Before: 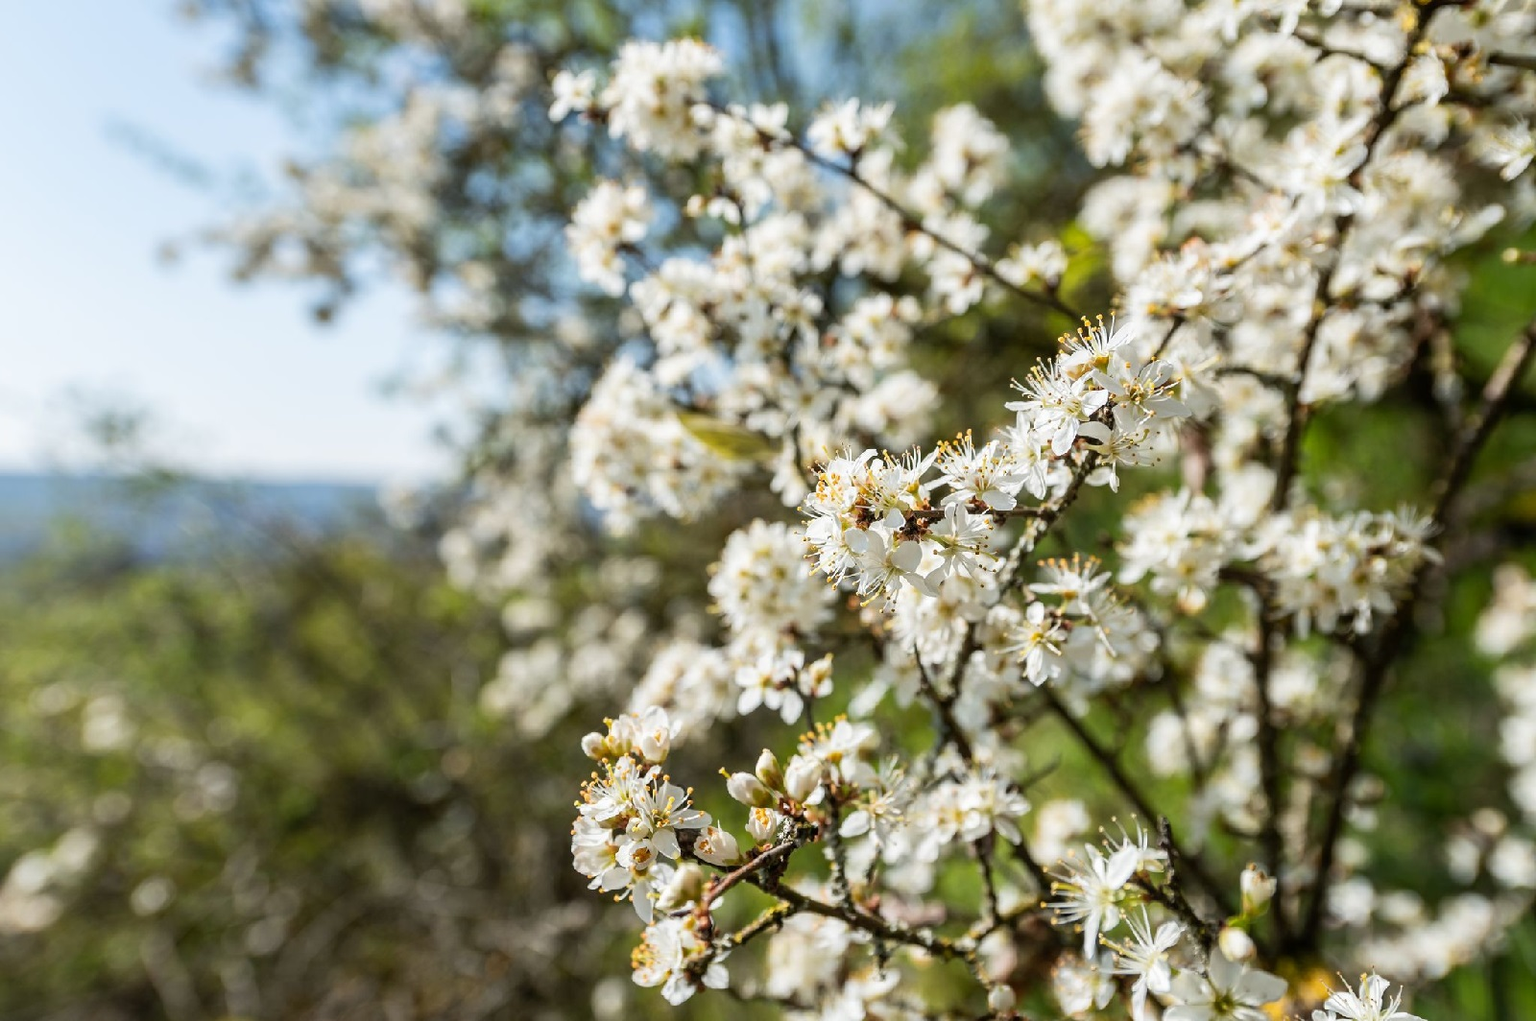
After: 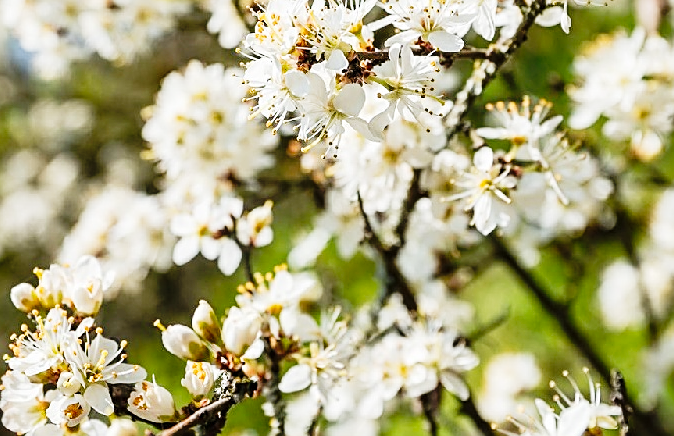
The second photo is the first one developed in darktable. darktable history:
crop: left 37.221%, top 45.169%, right 20.63%, bottom 13.777%
sharpen: on, module defaults
tone curve: curves: ch0 [(0, 0) (0.003, 0.011) (0.011, 0.014) (0.025, 0.023) (0.044, 0.035) (0.069, 0.047) (0.1, 0.065) (0.136, 0.098) (0.177, 0.139) (0.224, 0.214) (0.277, 0.306) (0.335, 0.392) (0.399, 0.484) (0.468, 0.584) (0.543, 0.68) (0.623, 0.772) (0.709, 0.847) (0.801, 0.905) (0.898, 0.951) (1, 1)], preserve colors none
